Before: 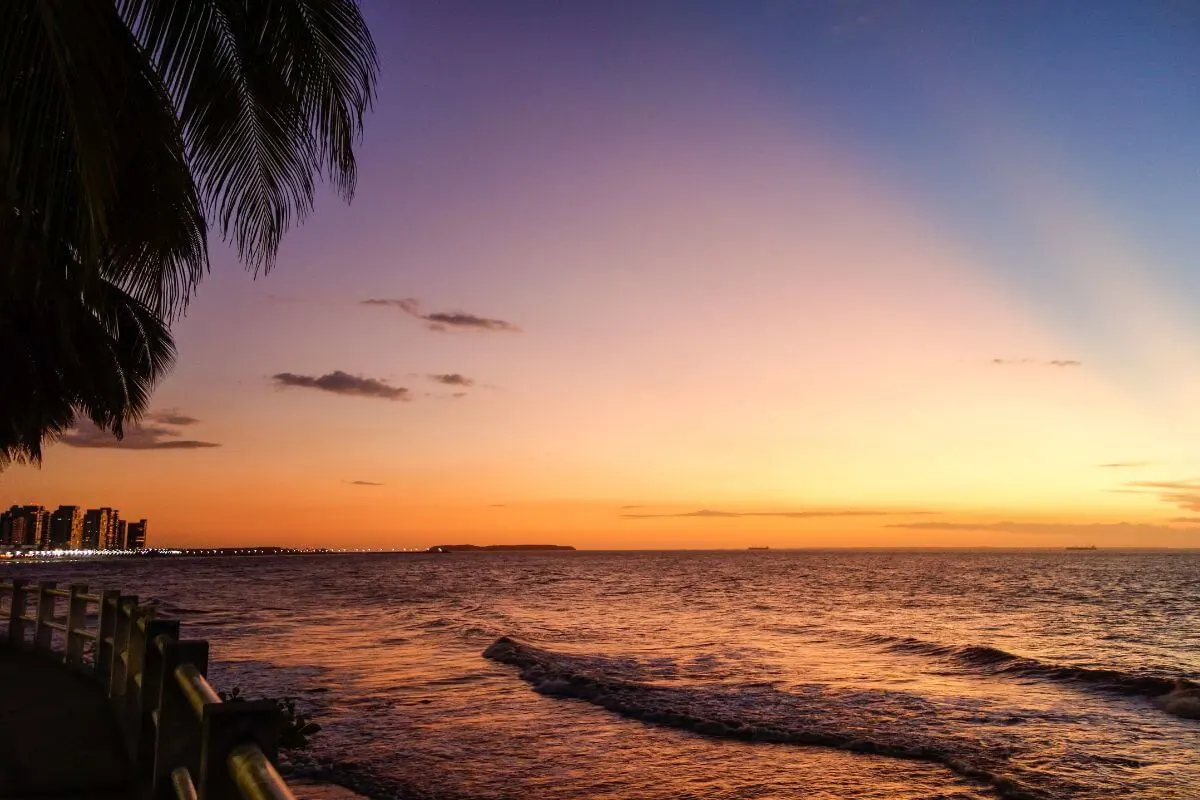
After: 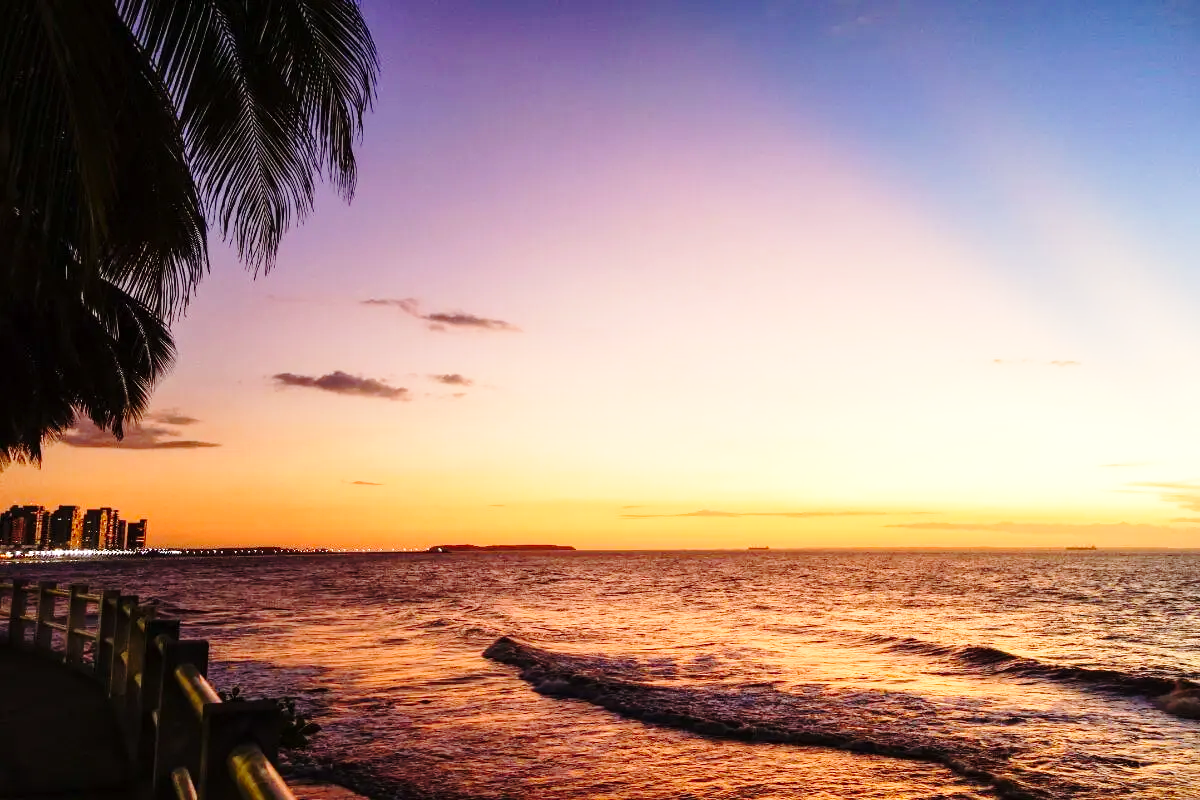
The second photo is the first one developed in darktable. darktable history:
exposure: exposure 0.203 EV, compensate highlight preservation false
base curve: curves: ch0 [(0, 0) (0.028, 0.03) (0.121, 0.232) (0.46, 0.748) (0.859, 0.968) (1, 1)], preserve colors none
